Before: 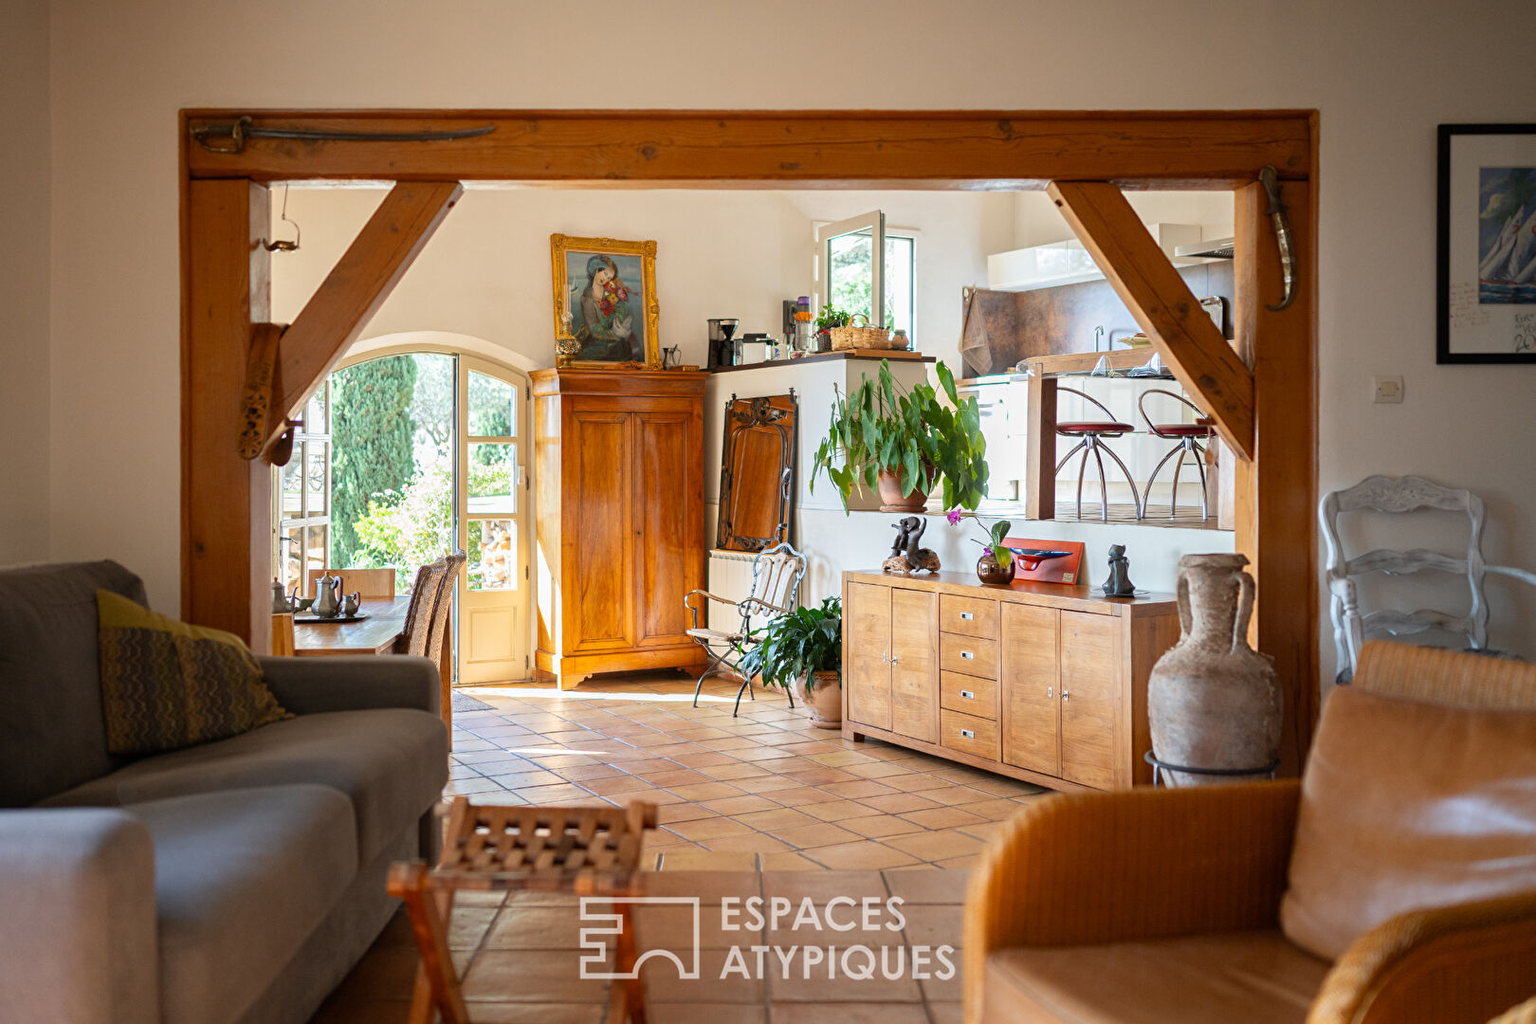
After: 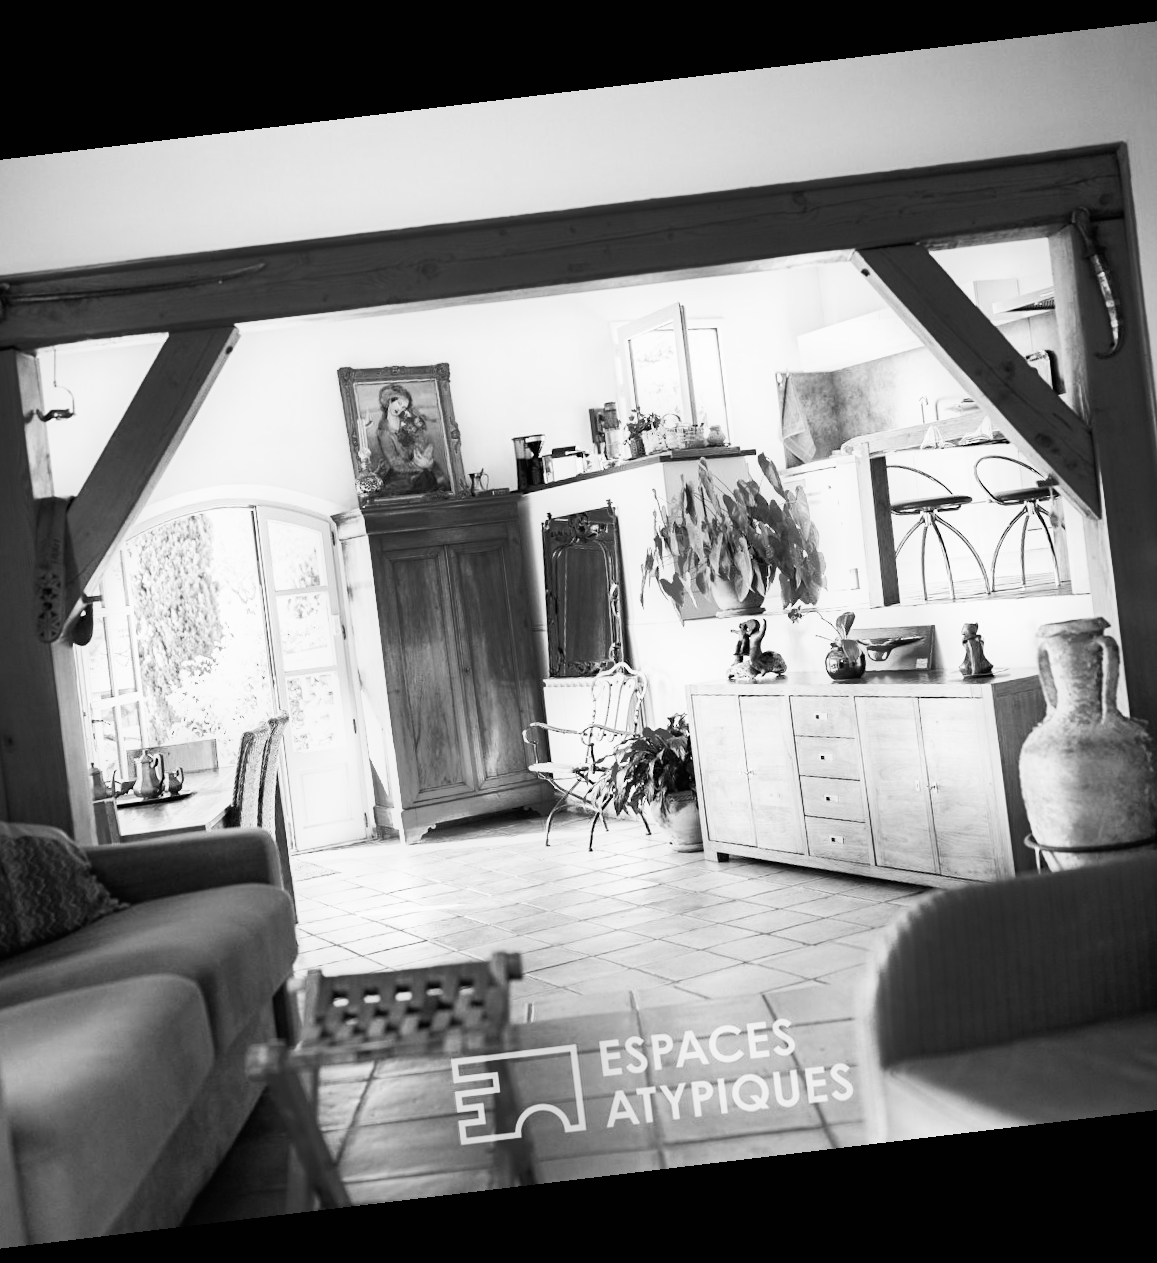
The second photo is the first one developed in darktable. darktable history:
crop and rotate: left 15.546%, right 17.787%
rotate and perspective: rotation -6.83°, automatic cropping off
monochrome: a -11.7, b 1.62, size 0.5, highlights 0.38
base curve: curves: ch0 [(0, 0) (0.007, 0.004) (0.027, 0.03) (0.046, 0.07) (0.207, 0.54) (0.442, 0.872) (0.673, 0.972) (1, 1)], preserve colors none
